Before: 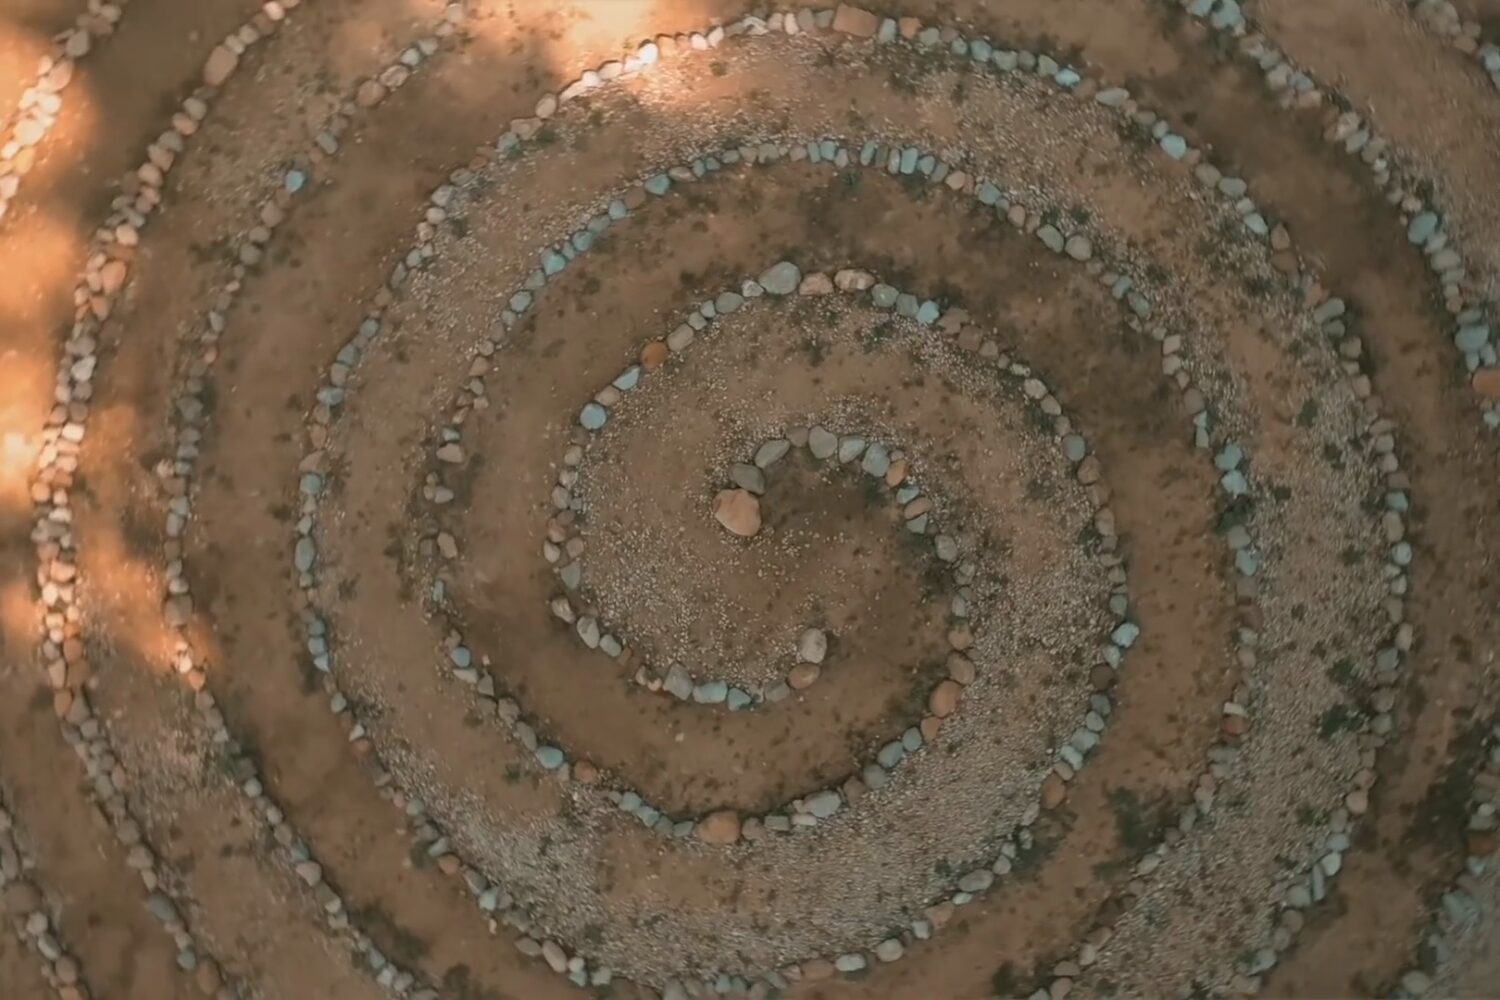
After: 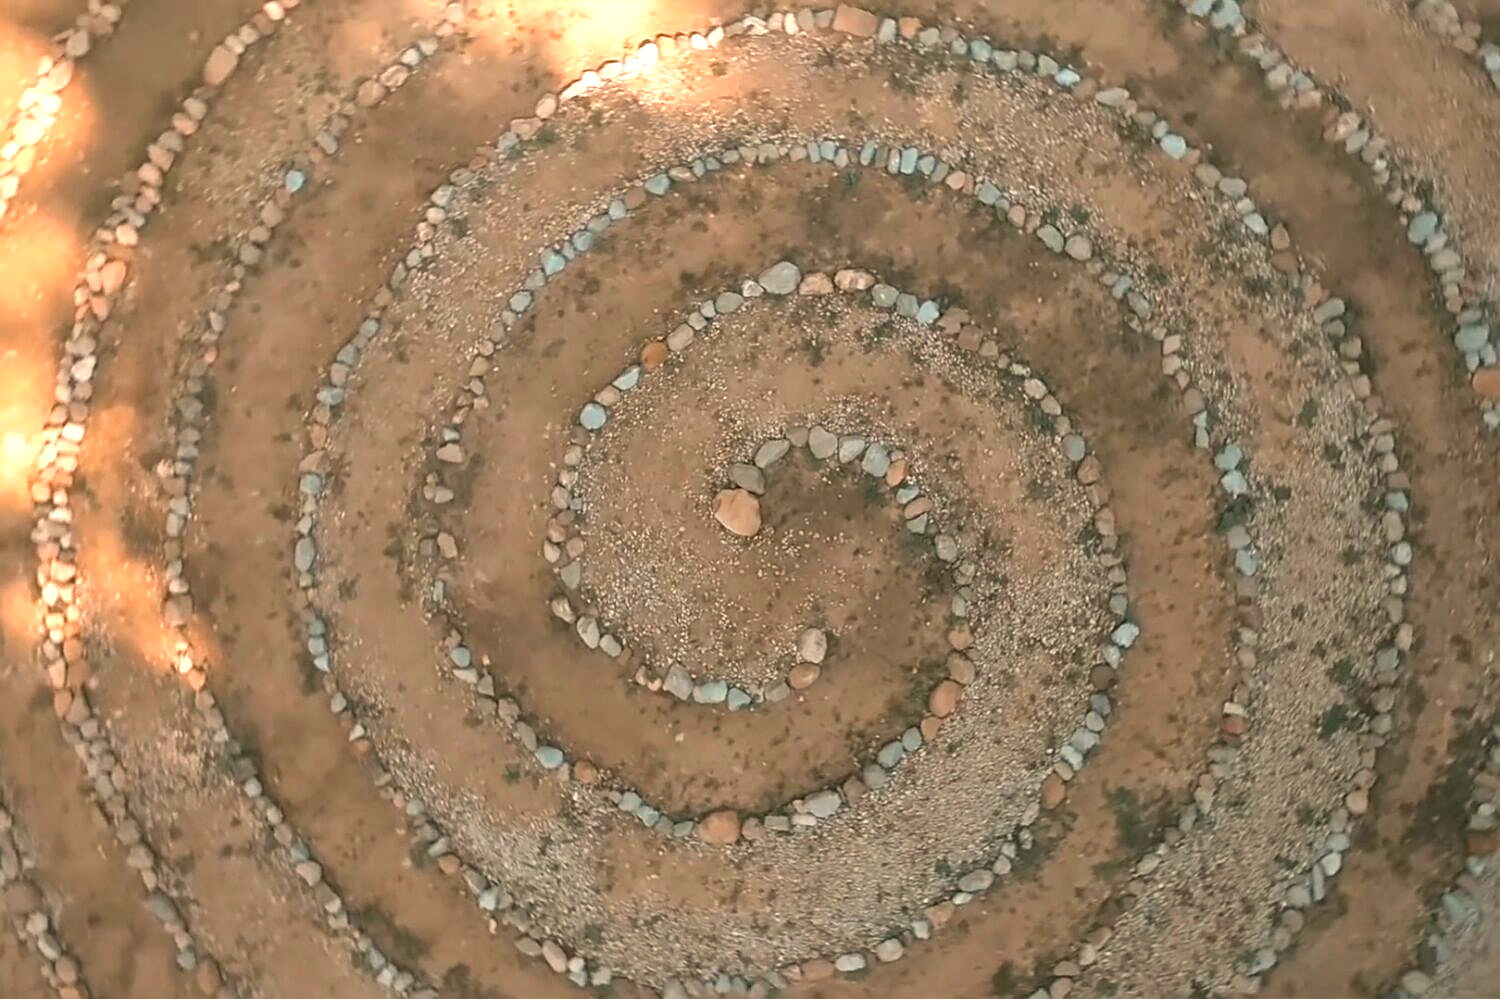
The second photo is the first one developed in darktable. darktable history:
sharpen: on, module defaults
crop: bottom 0.071%
exposure: black level correction 0, exposure 1.015 EV, compensate exposure bias true, compensate highlight preservation false
color correction: highlights a* 3.84, highlights b* 5.07
